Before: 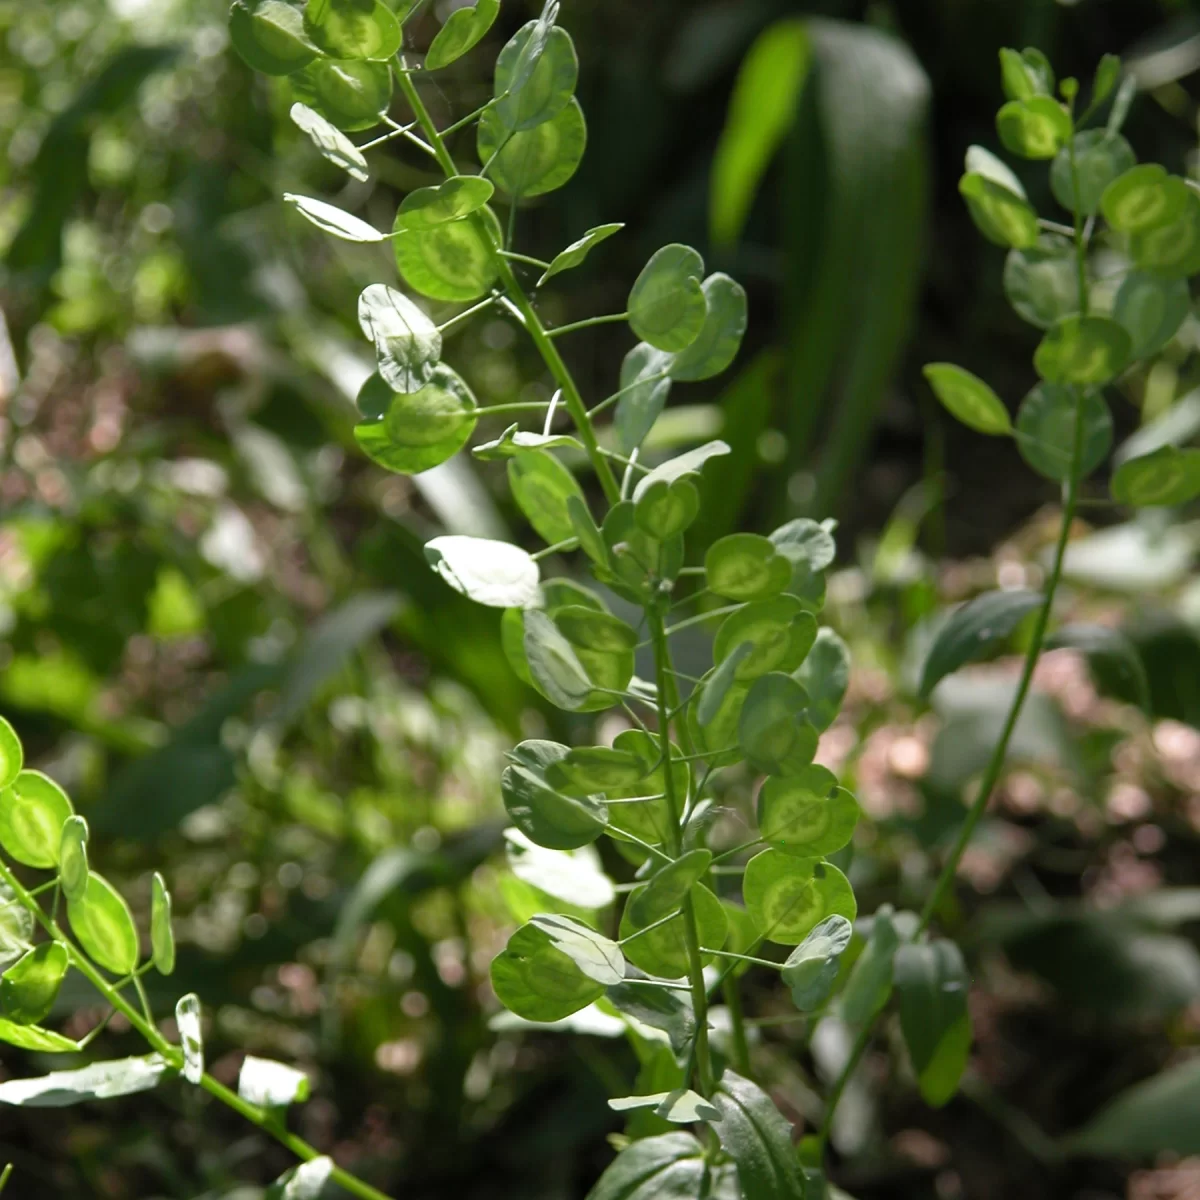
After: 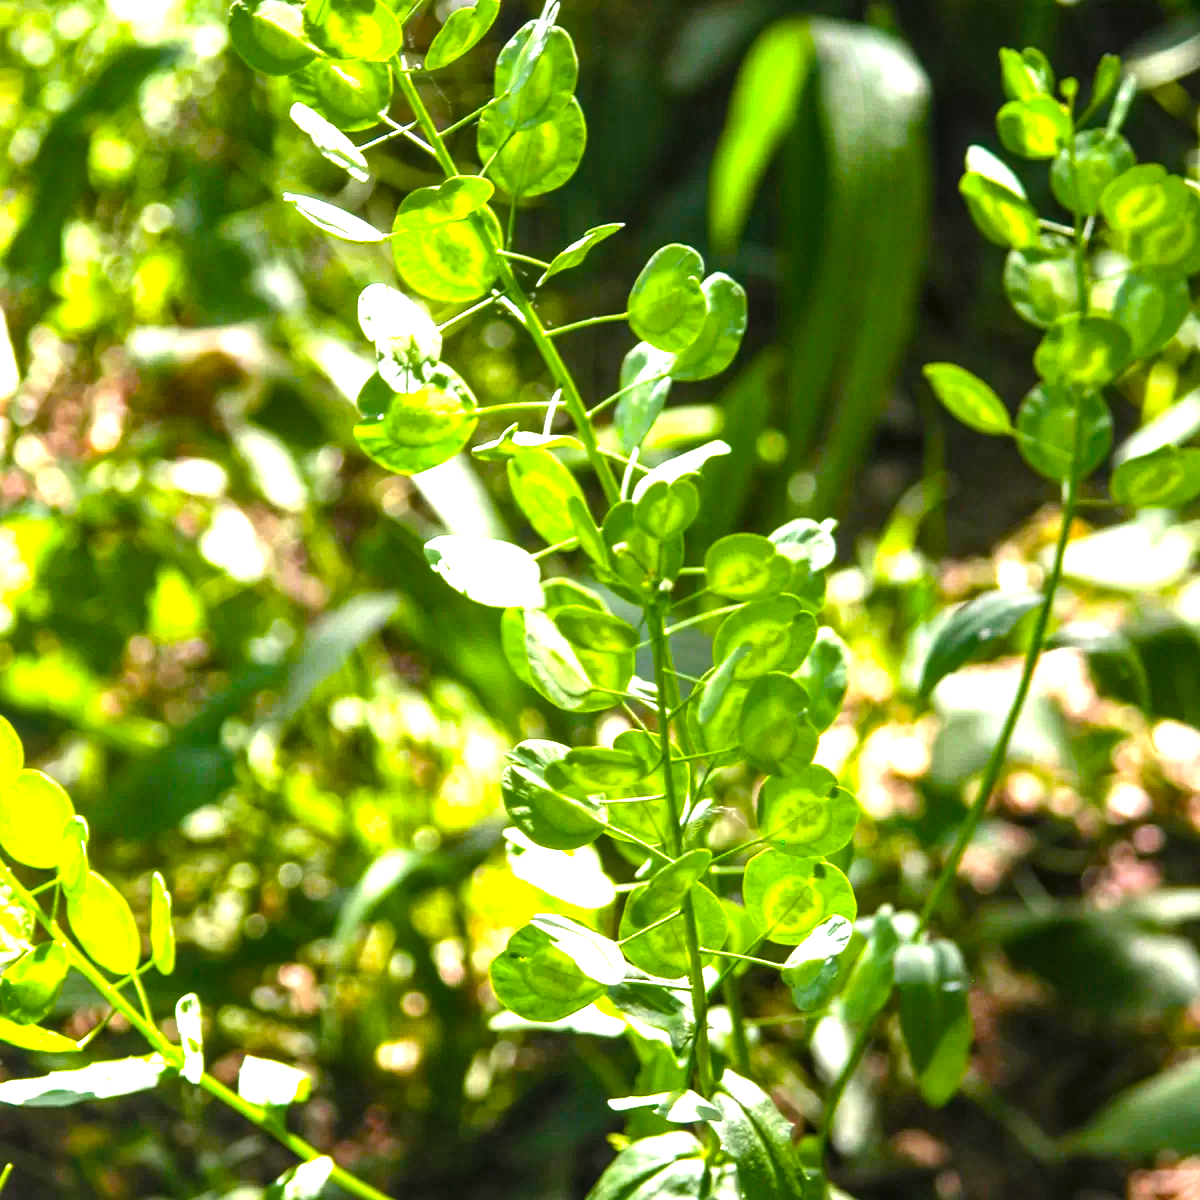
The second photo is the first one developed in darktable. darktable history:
local contrast: on, module defaults
exposure: black level correction 0, exposure 1.45 EV, compensate exposure bias true, compensate highlight preservation false
color balance rgb: linear chroma grading › global chroma 9%, perceptual saturation grading › global saturation 36%, perceptual saturation grading › shadows 35%, perceptual brilliance grading › global brilliance 15%, perceptual brilliance grading › shadows -35%, global vibrance 15%
